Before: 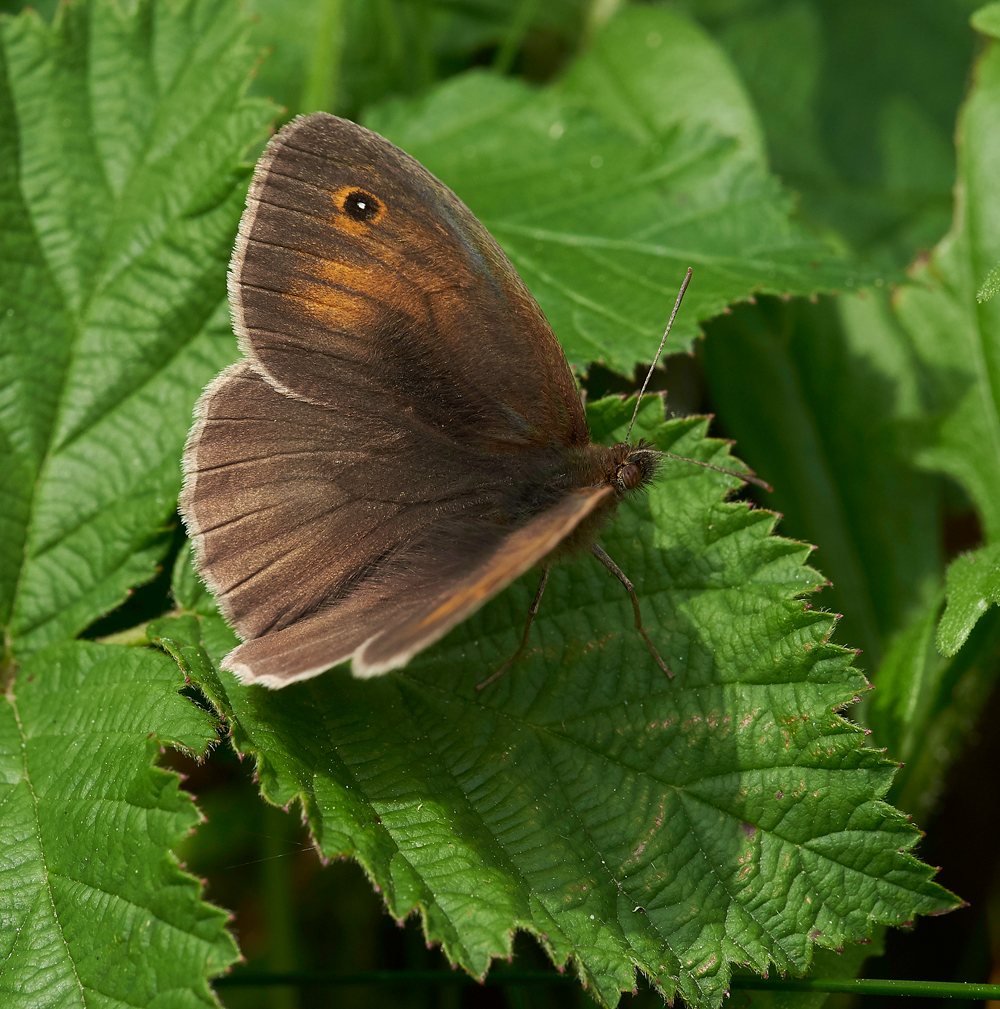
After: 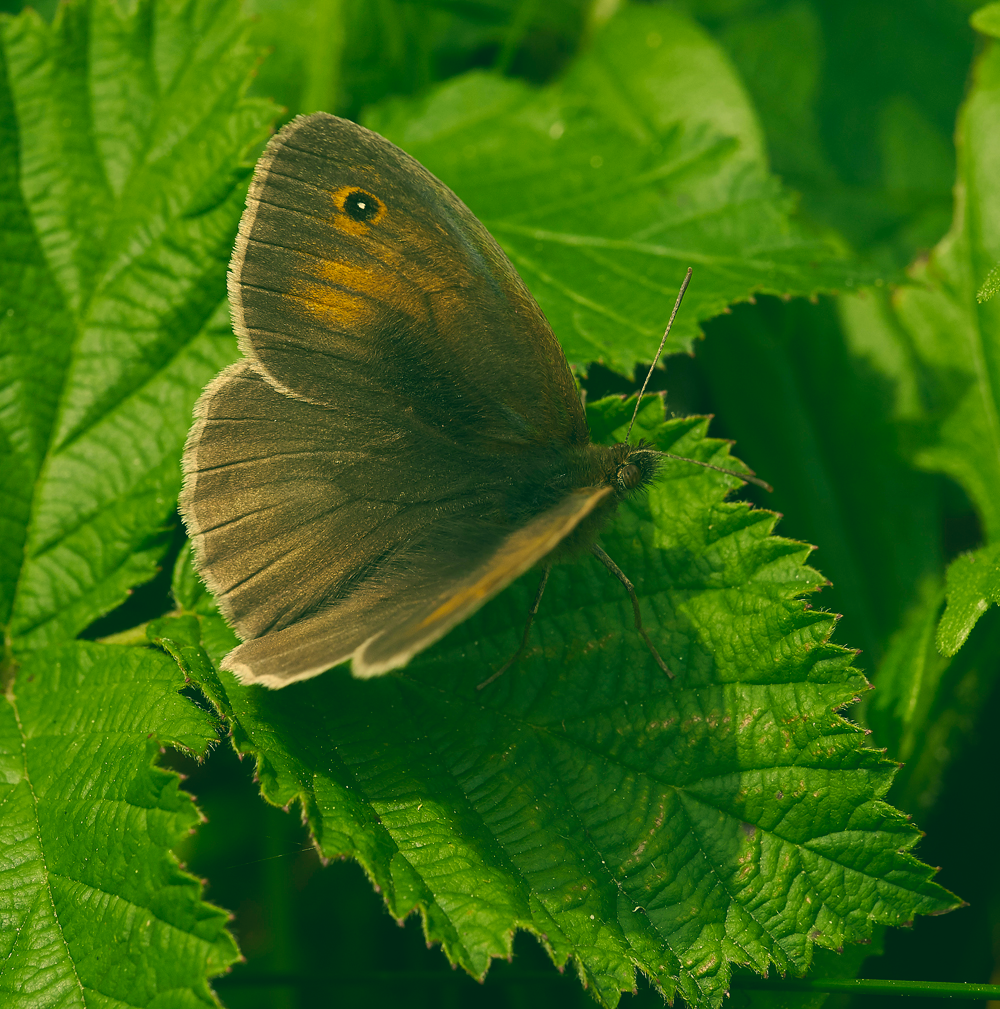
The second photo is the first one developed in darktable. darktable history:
exposure: black level correction -0.015, exposure -0.135 EV, compensate highlight preservation false
color correction: highlights a* 5.66, highlights b* 32.93, shadows a* -26.31, shadows b* 3.73
